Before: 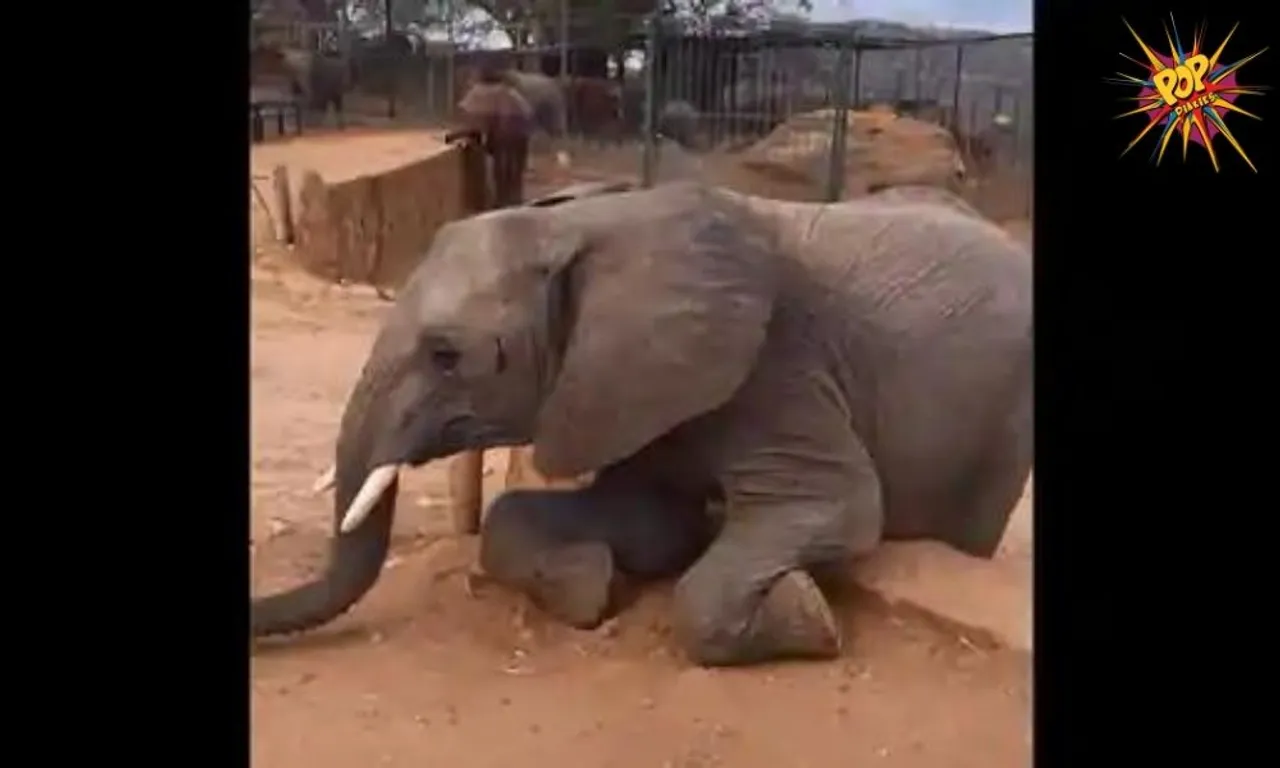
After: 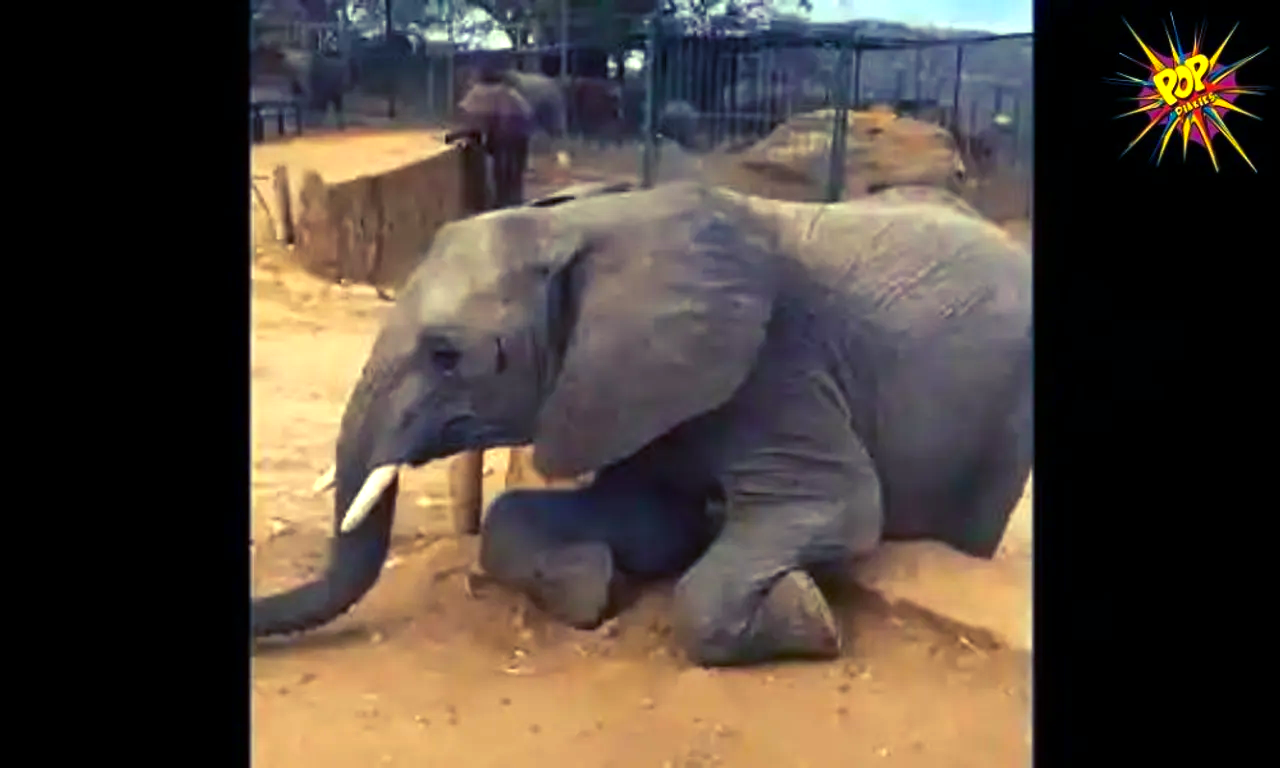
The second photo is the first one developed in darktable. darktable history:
color balance rgb: shadows lift › luminance -40.808%, shadows lift › chroma 14.072%, shadows lift › hue 259.71°, highlights gain › luminance 15.313%, highlights gain › chroma 6.922%, highlights gain › hue 122.72°, perceptual saturation grading › global saturation 14.83%, perceptual brilliance grading › global brilliance 17.897%, global vibrance 15.173%
